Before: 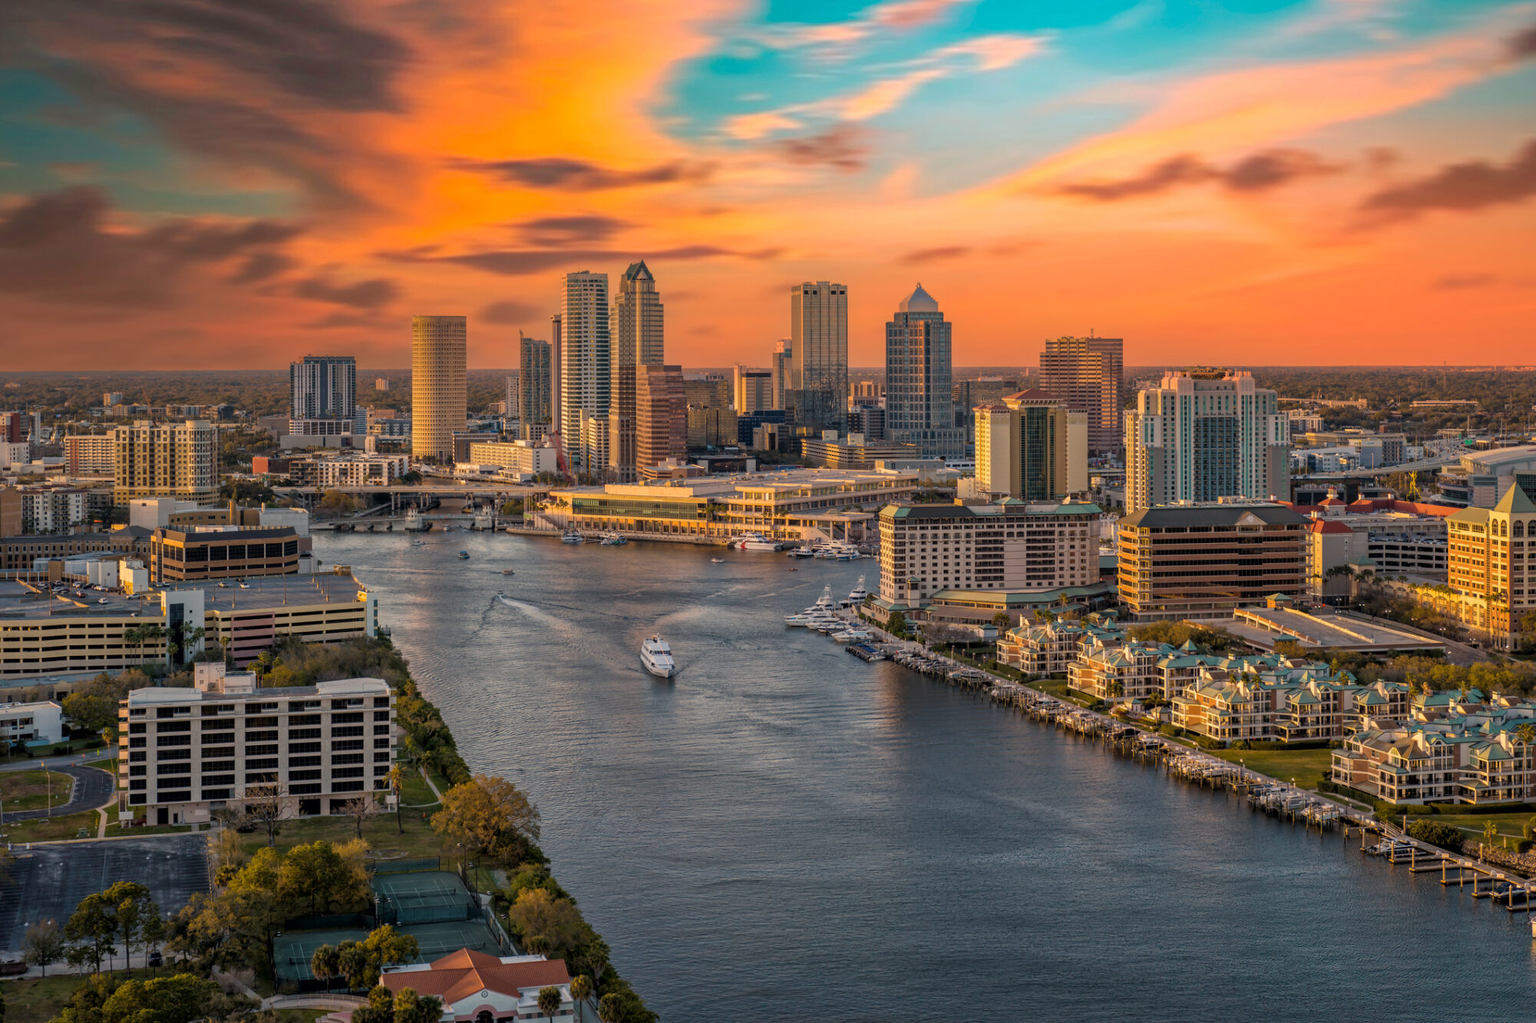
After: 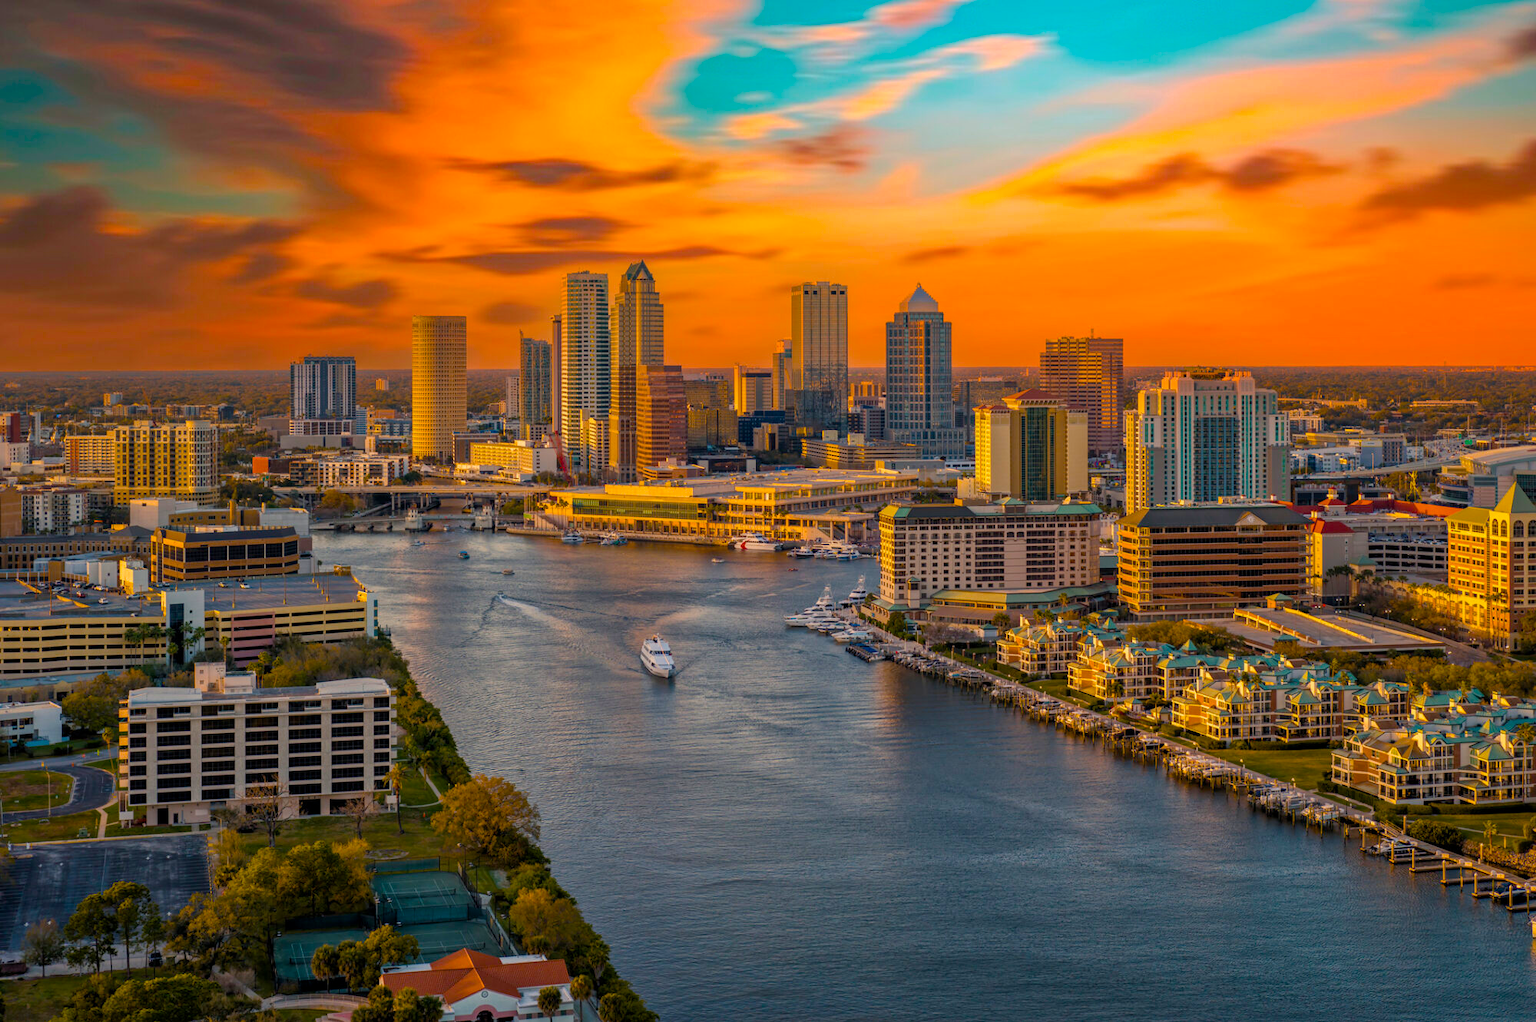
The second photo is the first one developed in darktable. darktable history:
color balance rgb: perceptual saturation grading › global saturation 36.259%, perceptual saturation grading › shadows 34.602%, global vibrance 20%
